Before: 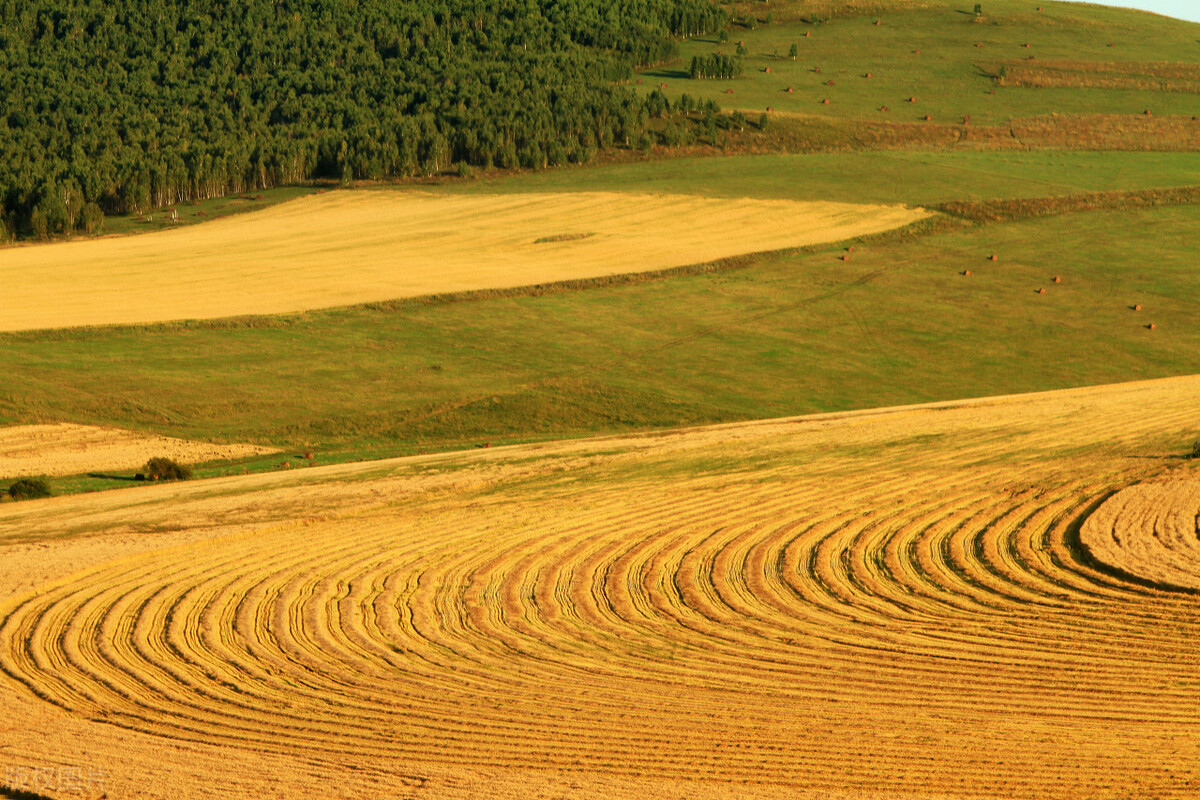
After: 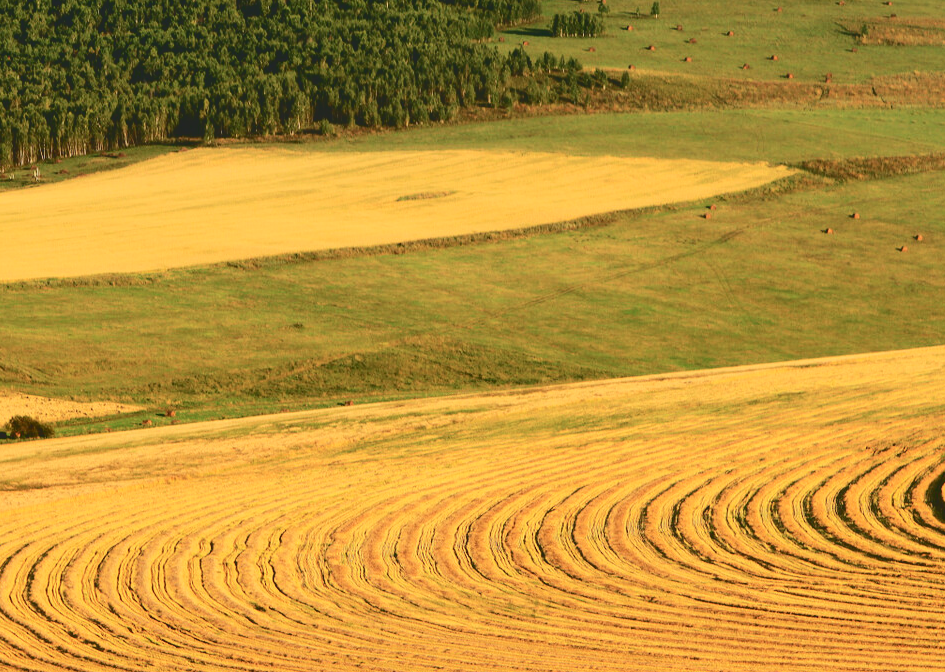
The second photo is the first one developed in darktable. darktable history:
tone curve: curves: ch0 [(0, 0) (0.003, 0.14) (0.011, 0.141) (0.025, 0.141) (0.044, 0.142) (0.069, 0.146) (0.1, 0.151) (0.136, 0.16) (0.177, 0.182) (0.224, 0.214) (0.277, 0.272) (0.335, 0.35) (0.399, 0.453) (0.468, 0.548) (0.543, 0.634) (0.623, 0.715) (0.709, 0.778) (0.801, 0.848) (0.898, 0.902) (1, 1)], color space Lab, independent channels, preserve colors none
crop: left 11.538%, top 5.372%, right 9.575%, bottom 10.613%
